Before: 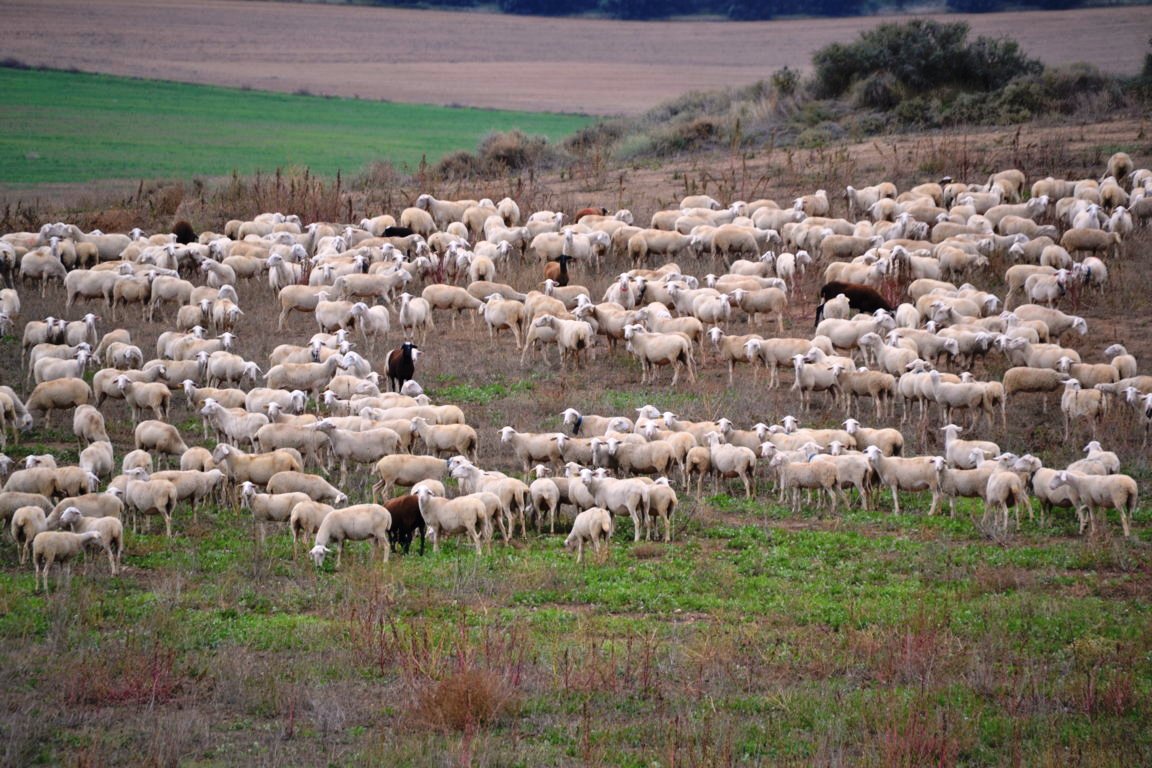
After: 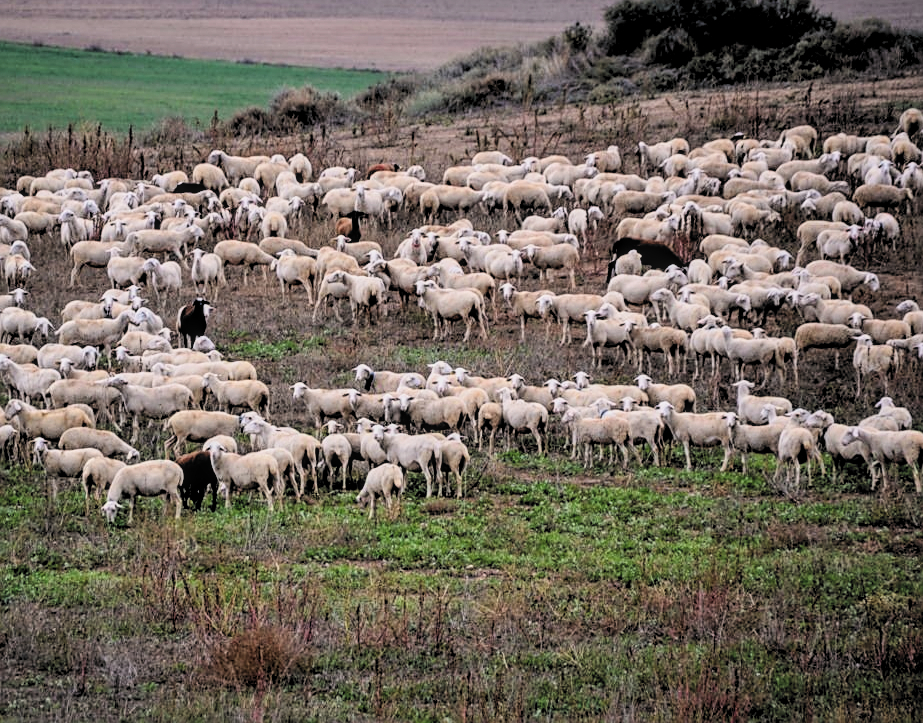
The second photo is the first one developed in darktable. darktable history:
shadows and highlights: shadows 20.77, highlights -82.82, soften with gaussian
exposure: exposure -0.045 EV, compensate highlight preservation false
crop and rotate: left 18.124%, top 5.819%, right 1.728%
filmic rgb: black relative exposure -5.06 EV, white relative exposure 3.95 EV, threshold 3.02 EV, hardness 2.89, contrast 1.298, highlights saturation mix -31.48%, color science v6 (2022), enable highlight reconstruction true
local contrast: on, module defaults
sharpen: on, module defaults
color zones: curves: ch0 [(0.25, 0.5) (0.428, 0.473) (0.75, 0.5)]; ch1 [(0.243, 0.479) (0.398, 0.452) (0.75, 0.5)]
